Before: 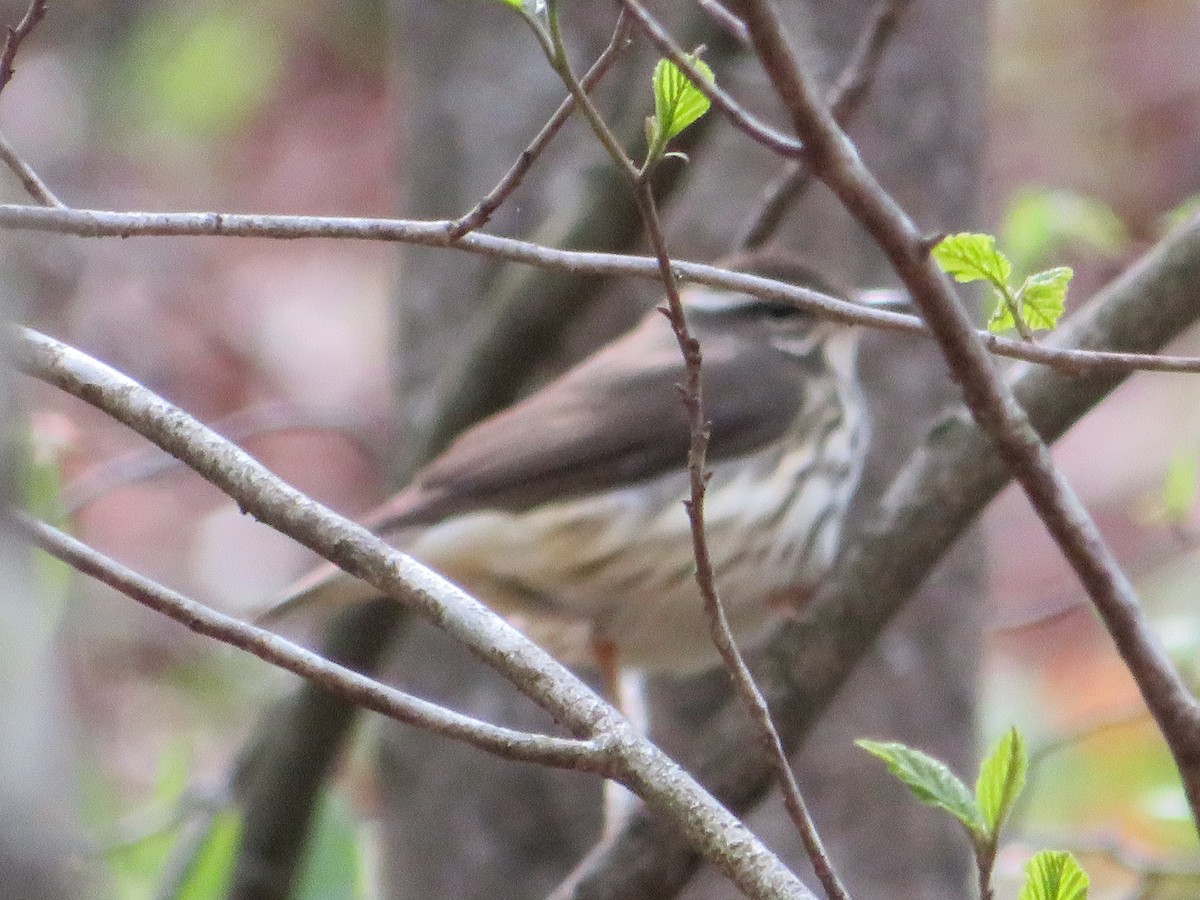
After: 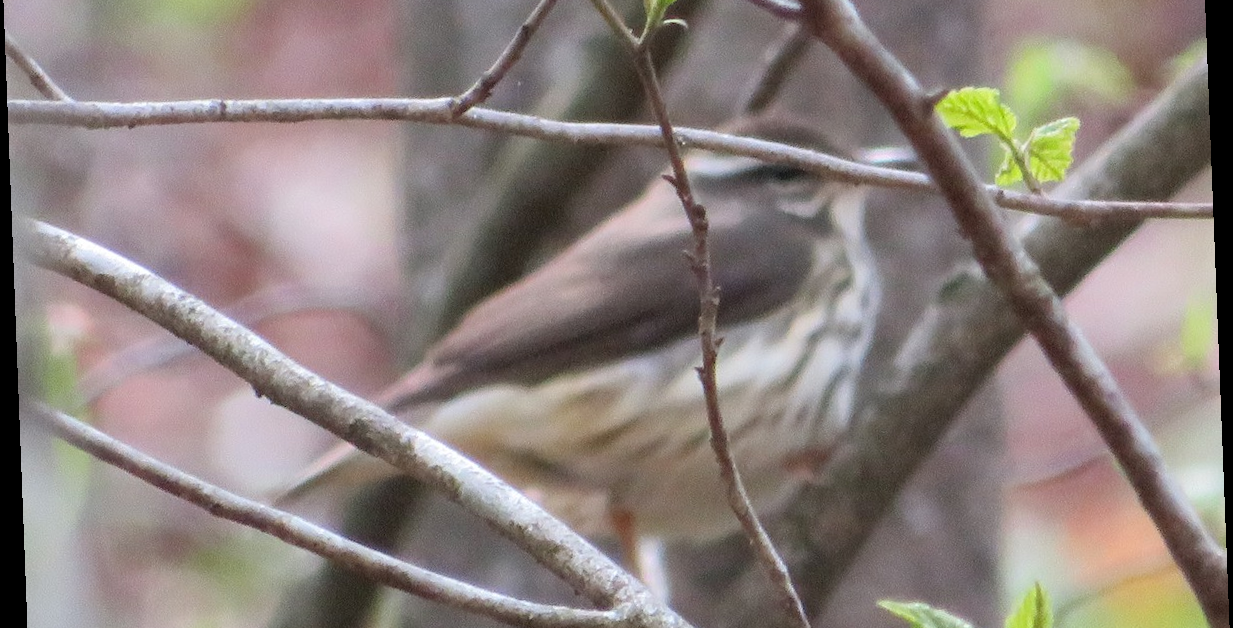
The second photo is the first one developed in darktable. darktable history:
crop: top 16.727%, bottom 16.727%
white balance: emerald 1
rotate and perspective: rotation -2.22°, lens shift (horizontal) -0.022, automatic cropping off
